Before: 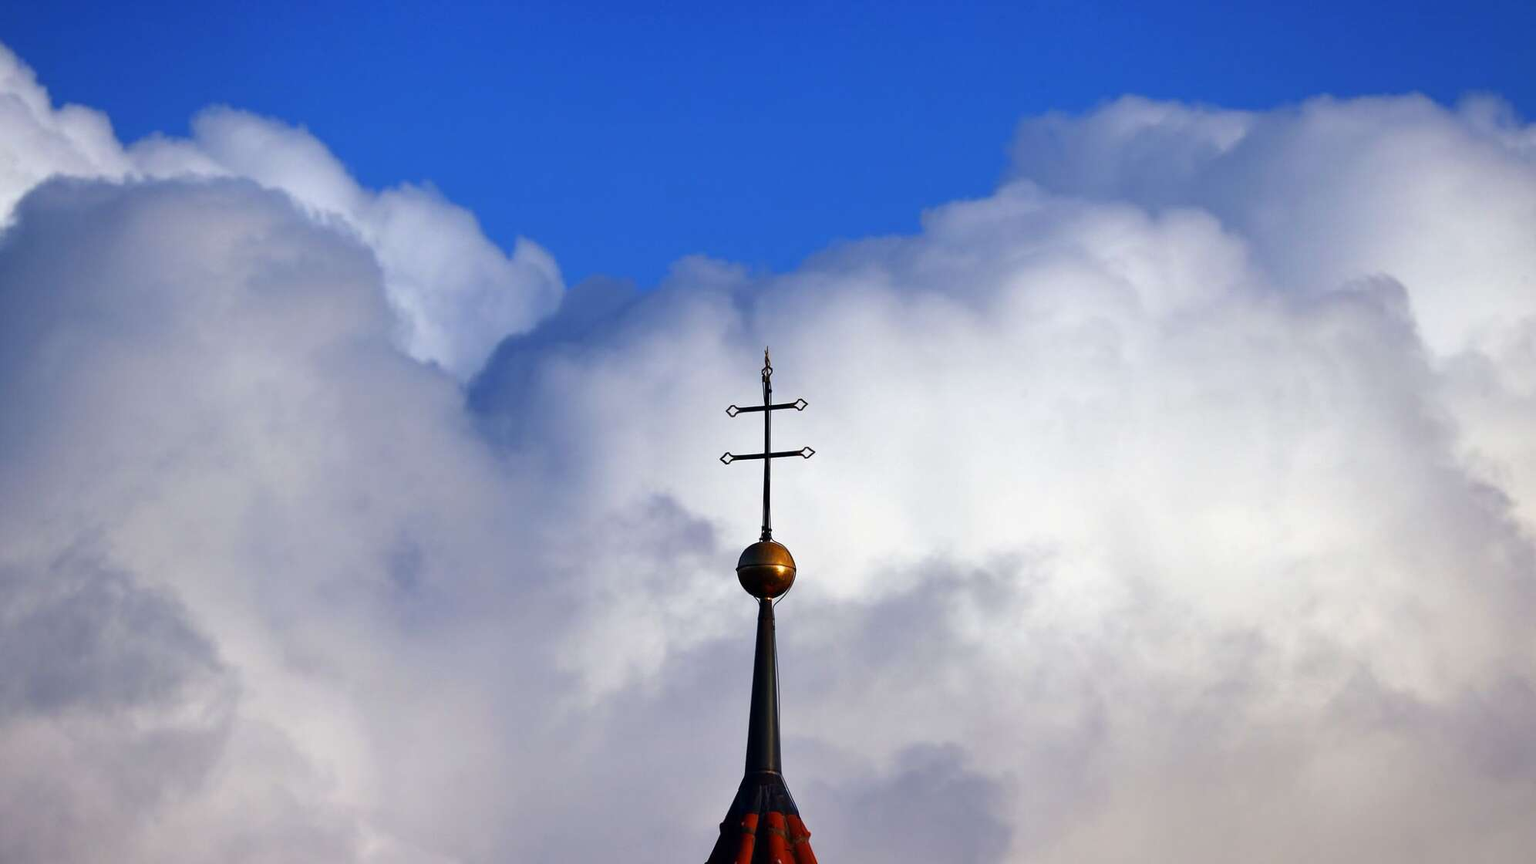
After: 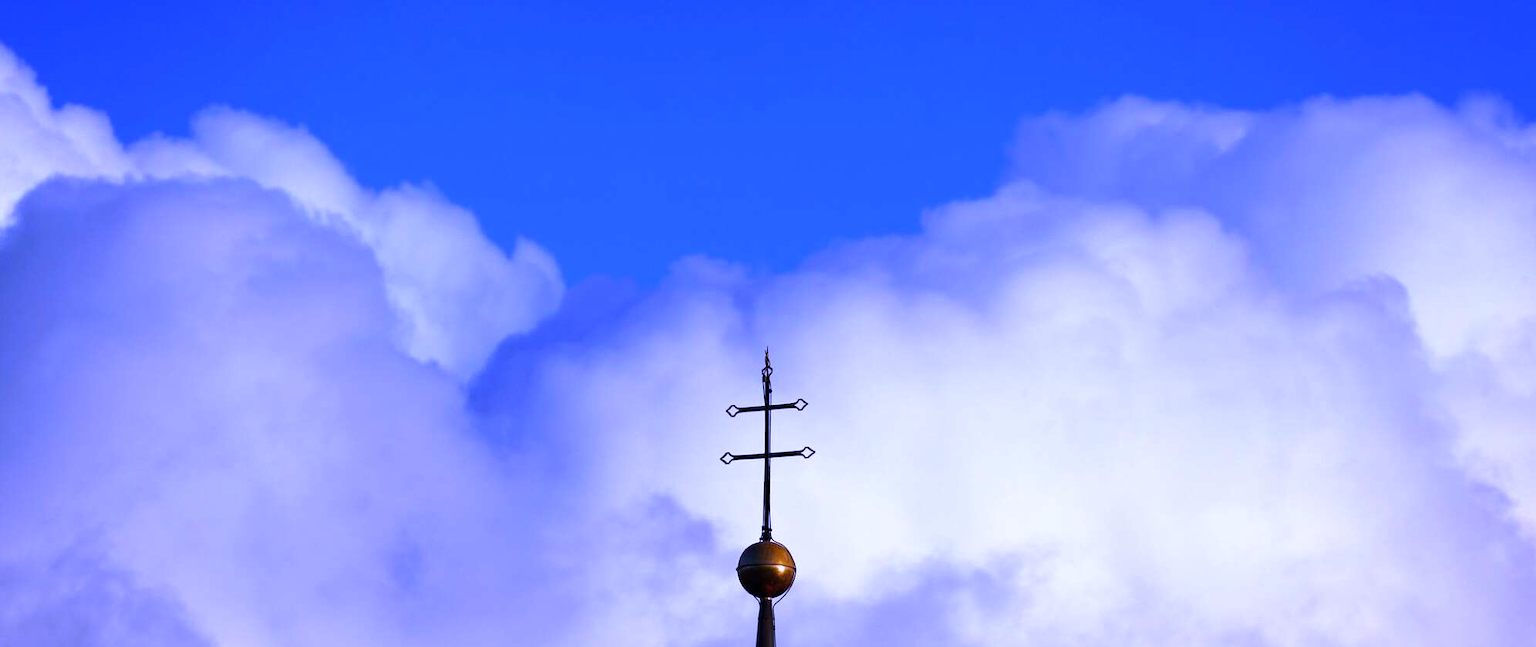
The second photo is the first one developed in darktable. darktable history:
crop: bottom 24.967%
white balance: red 0.98, blue 1.61
